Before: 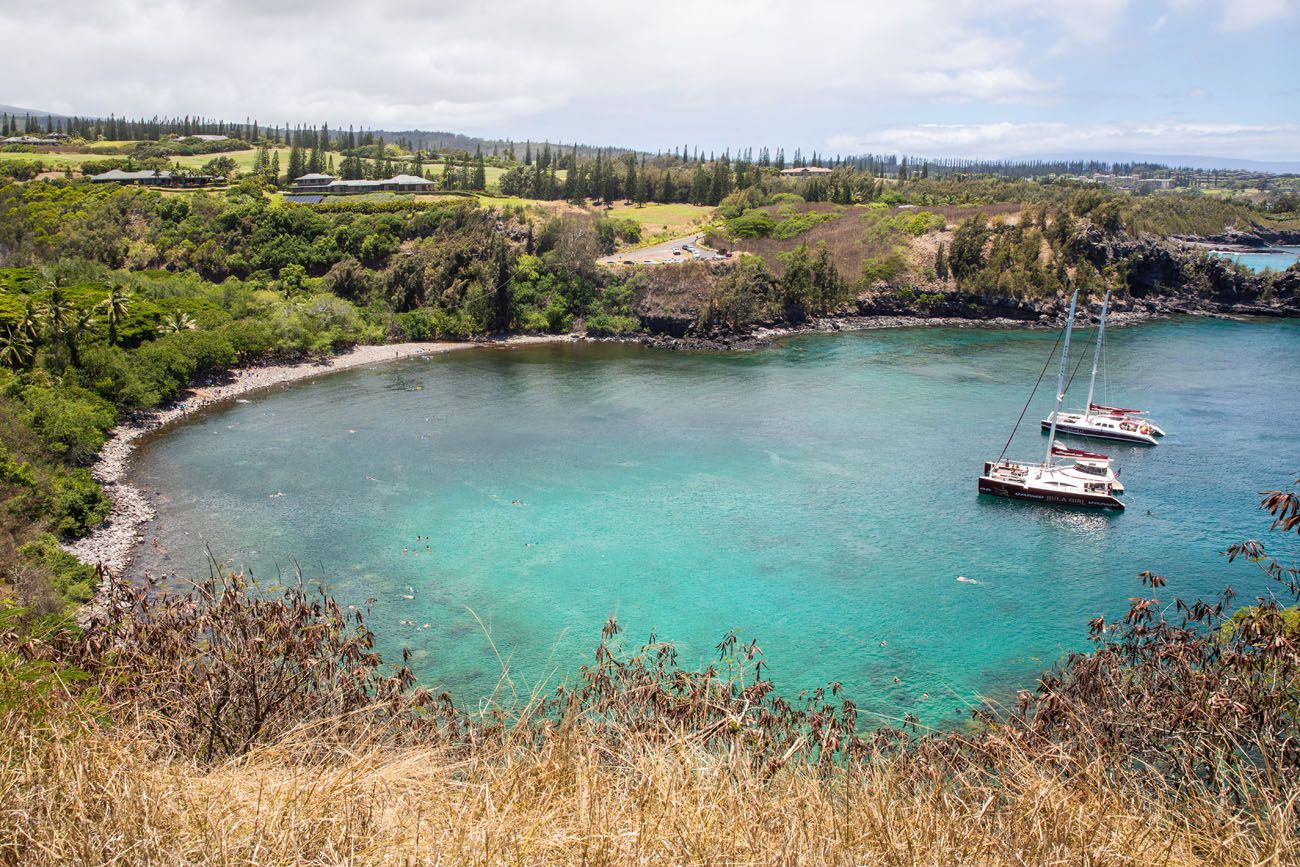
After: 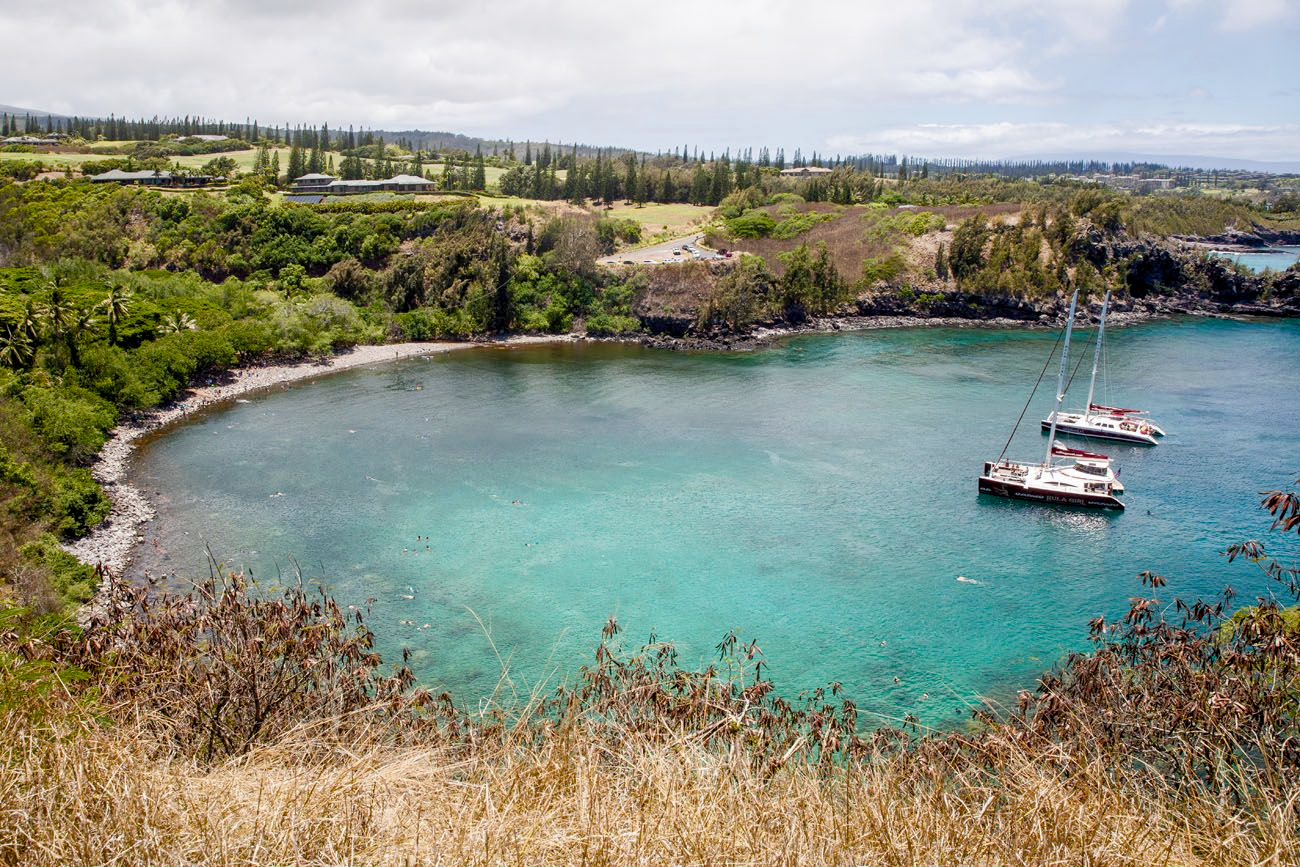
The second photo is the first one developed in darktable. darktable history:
color balance rgb: global offset › luminance -0.515%, perceptual saturation grading › global saturation 0.091%, perceptual saturation grading › highlights -34.174%, perceptual saturation grading › mid-tones 15.017%, perceptual saturation grading › shadows 48.198%
